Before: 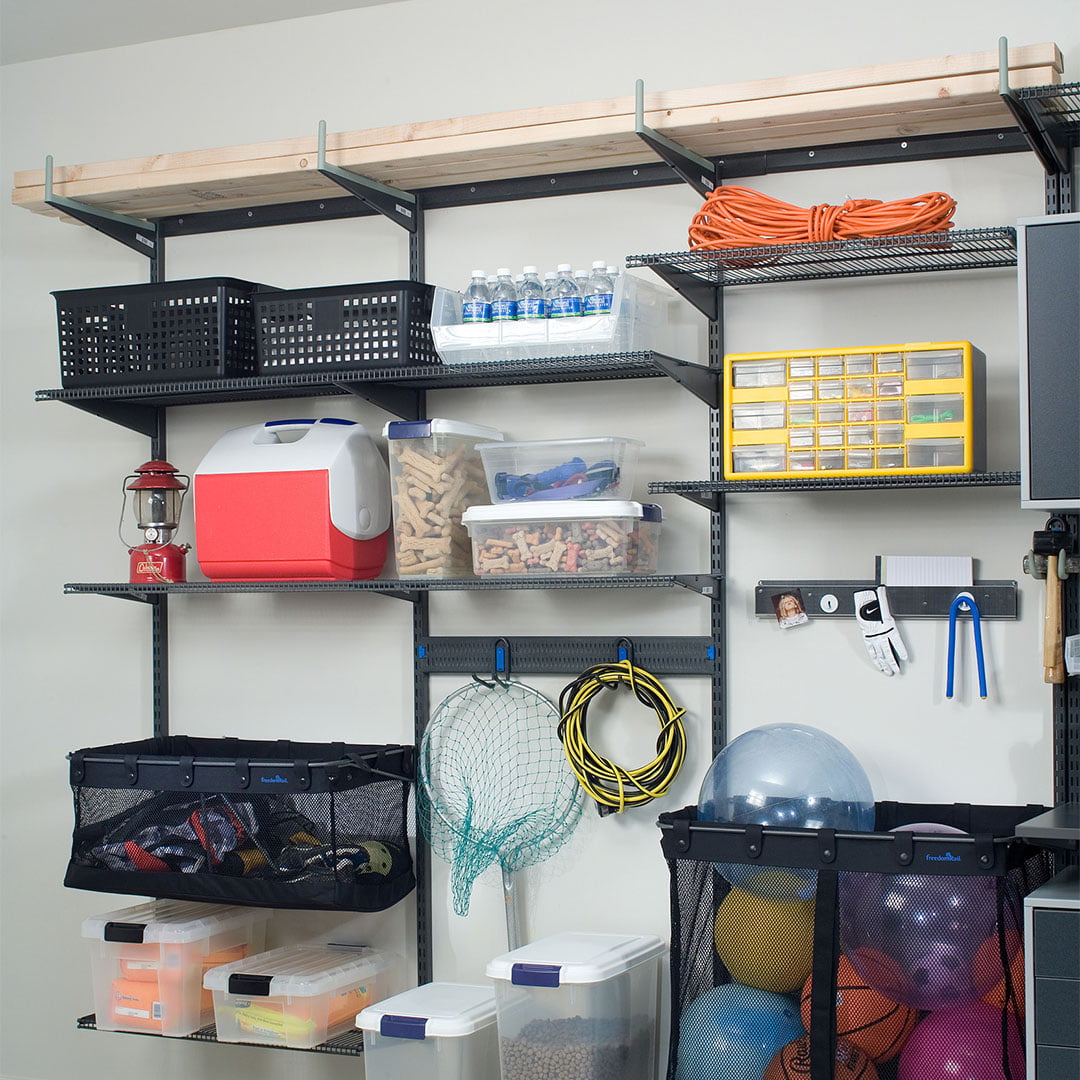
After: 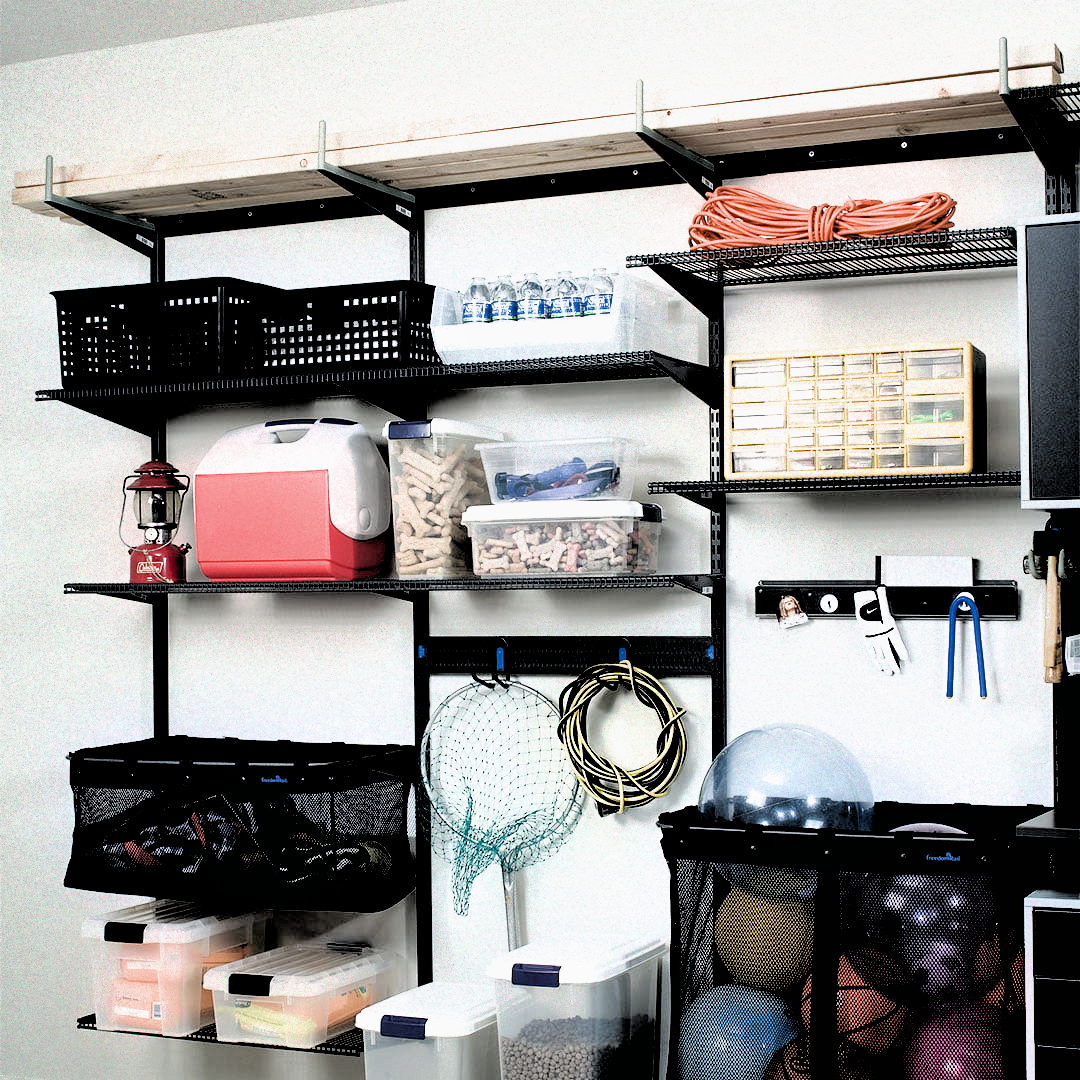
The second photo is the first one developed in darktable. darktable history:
shadows and highlights: shadows 43.71, white point adjustment -1.46, soften with gaussian
filmic rgb: black relative exposure -1 EV, white relative exposure 2.05 EV, hardness 1.52, contrast 2.25, enable highlight reconstruction true
